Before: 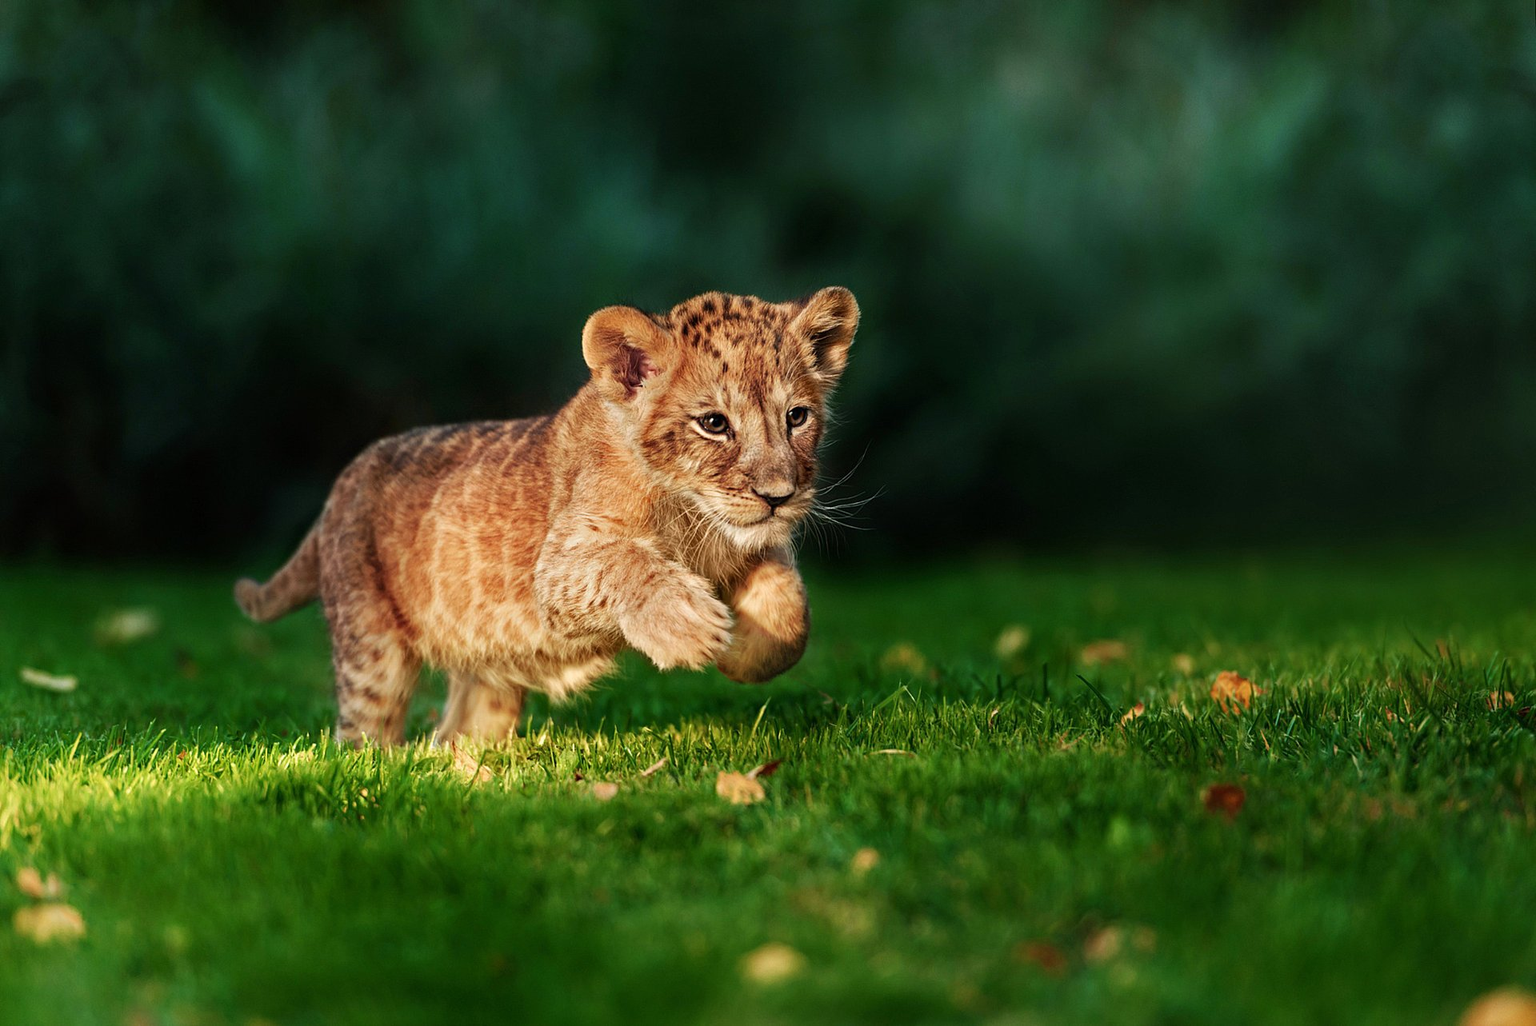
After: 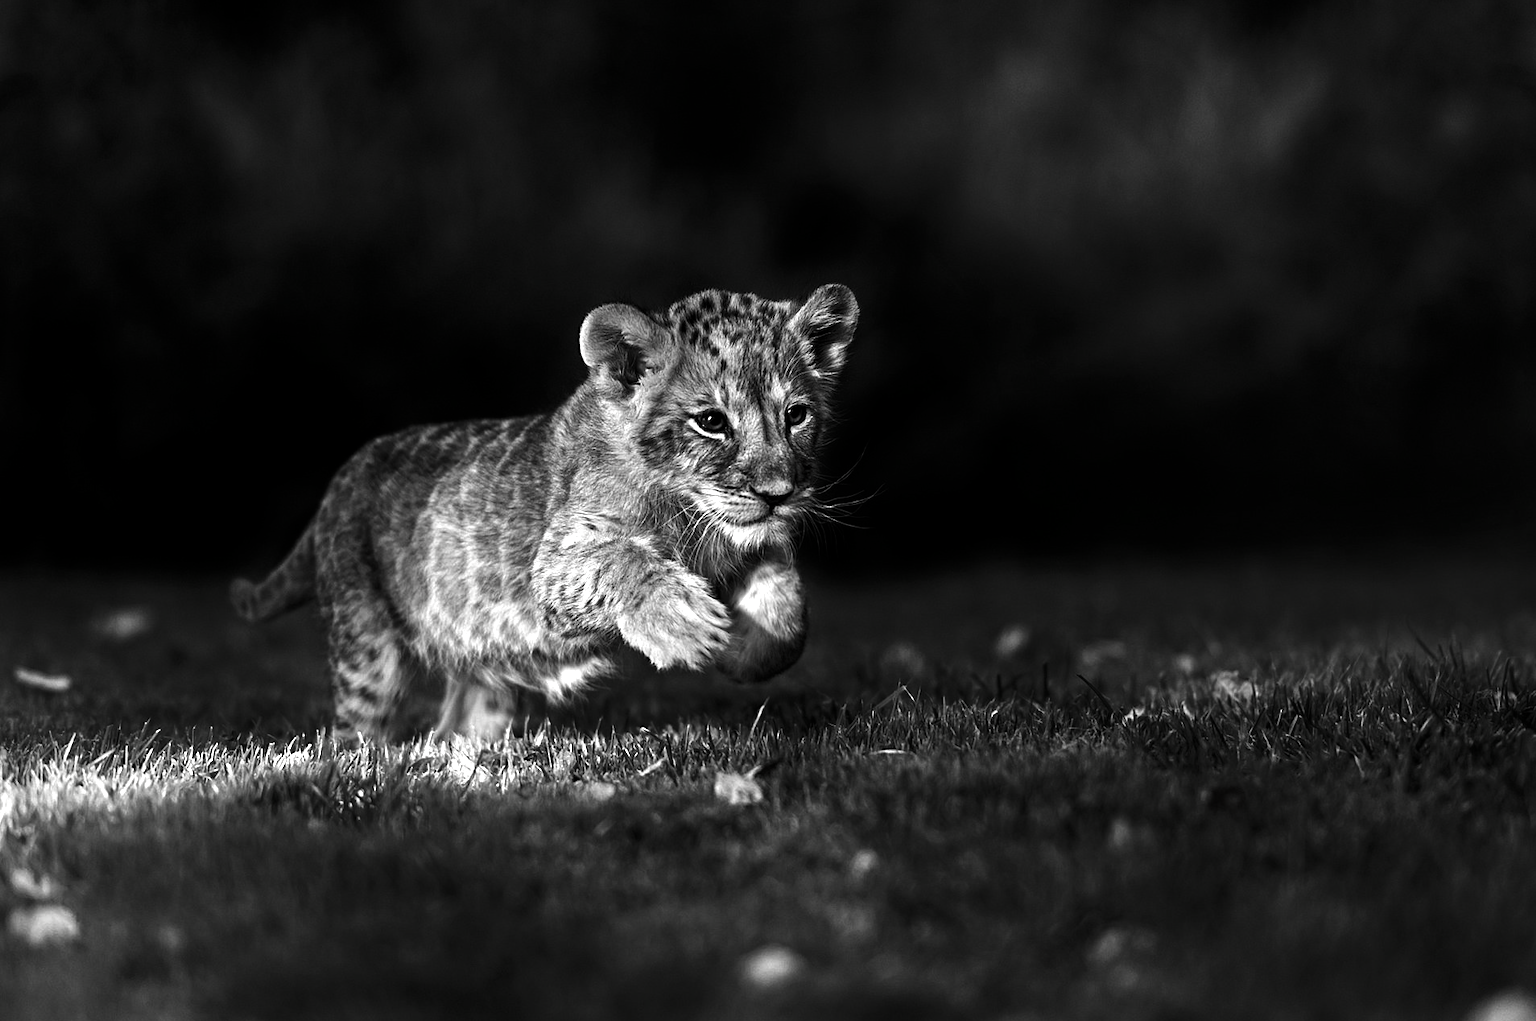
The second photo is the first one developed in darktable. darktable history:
exposure: black level correction 0.002, exposure 0.676 EV, compensate highlight preservation false
crop: left 0.422%, top 0.481%, right 0.186%, bottom 0.593%
contrast brightness saturation: contrast -0.03, brightness -0.583, saturation -0.994
